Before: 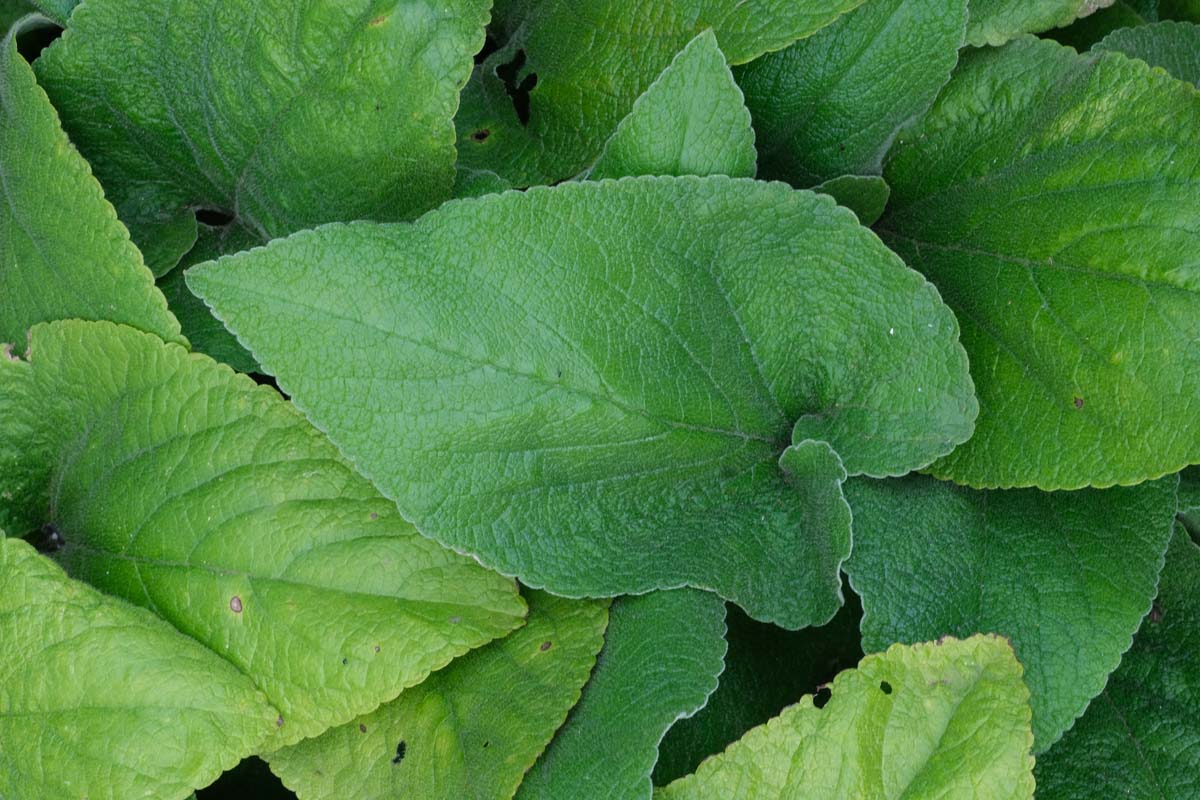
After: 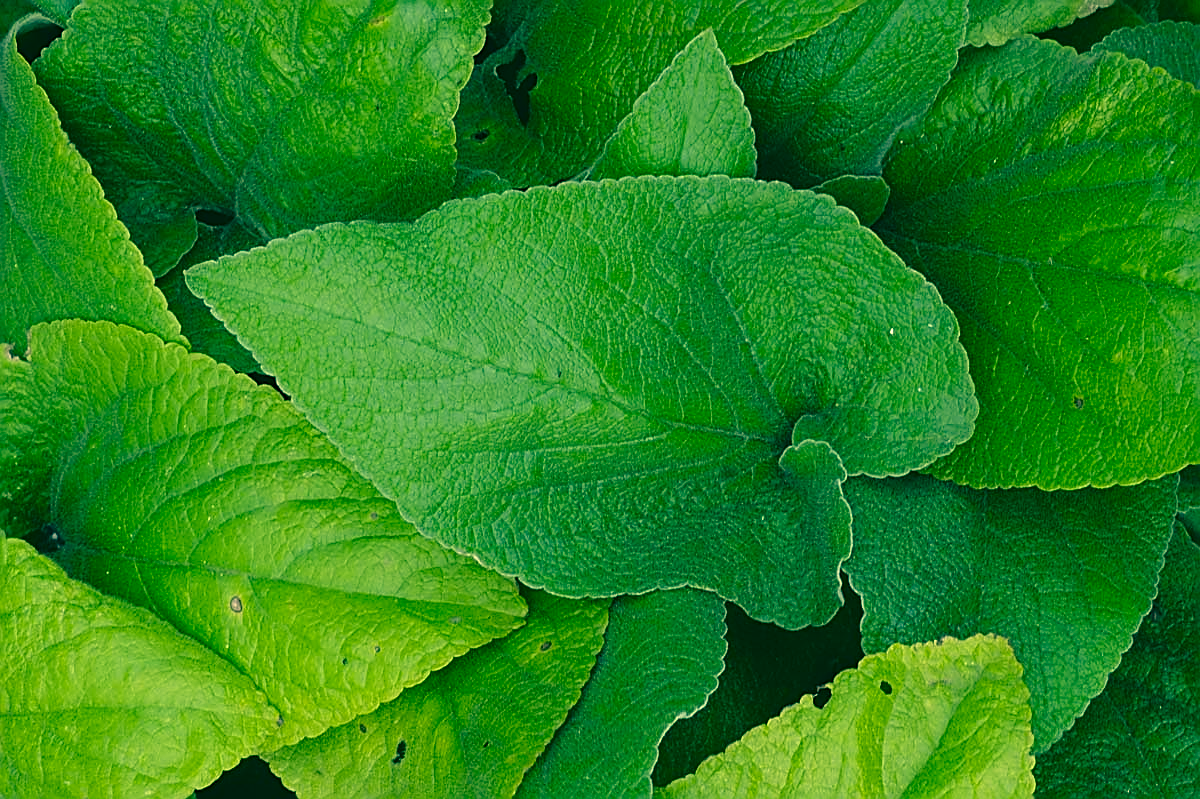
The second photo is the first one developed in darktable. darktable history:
crop: bottom 0.071%
color correction: highlights a* 1.83, highlights b* 34.02, shadows a* -36.68, shadows b* -5.48
sharpen: amount 0.901
